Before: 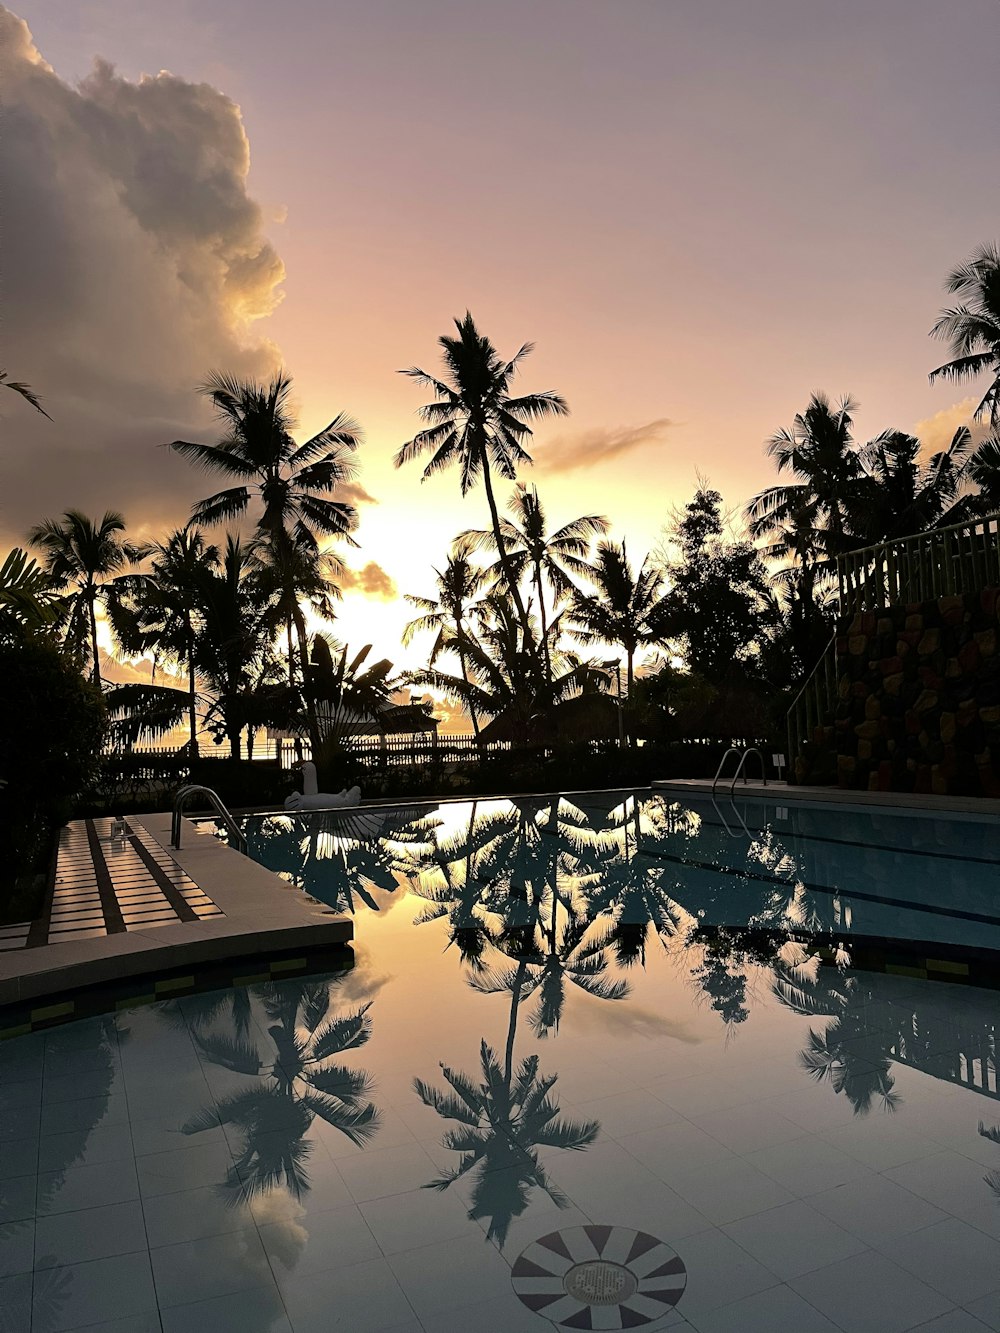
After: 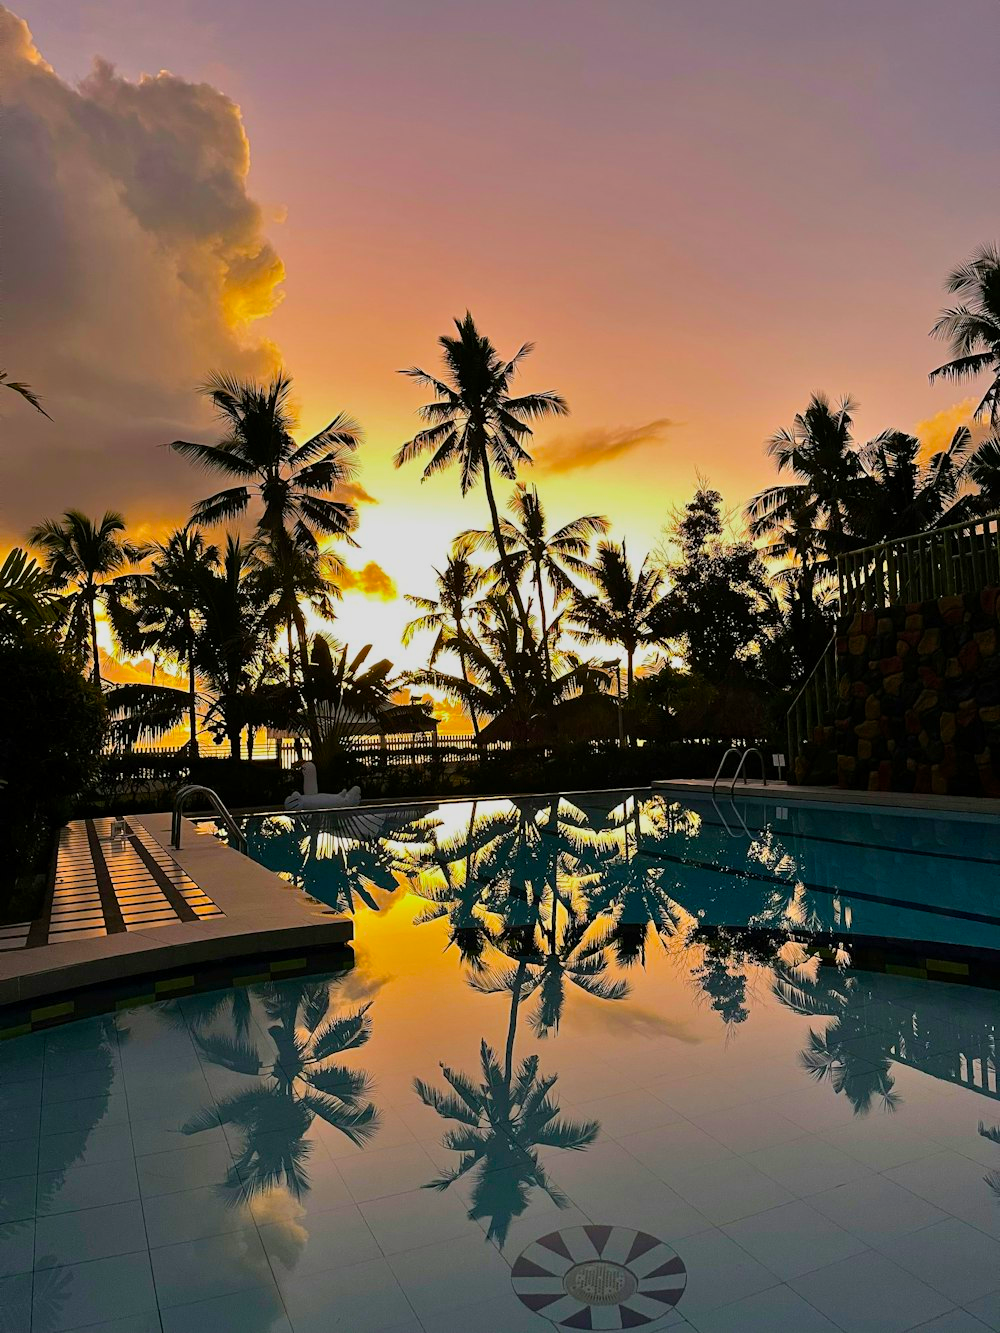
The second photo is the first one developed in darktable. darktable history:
exposure: exposure 0.085 EV, compensate highlight preservation false
tone equalizer: -8 EV -0.002 EV, -7 EV 0.004 EV, -6 EV -0.019 EV, -5 EV 0.019 EV, -4 EV -0.021 EV, -3 EV 0.026 EV, -2 EV -0.057 EV, -1 EV -0.278 EV, +0 EV -0.562 EV
color balance rgb: linear chroma grading › global chroma 15.046%, perceptual saturation grading › global saturation 29.539%, global vibrance 20%
shadows and highlights: radius 107.65, shadows 23.53, highlights -58.54, low approximation 0.01, soften with gaussian
